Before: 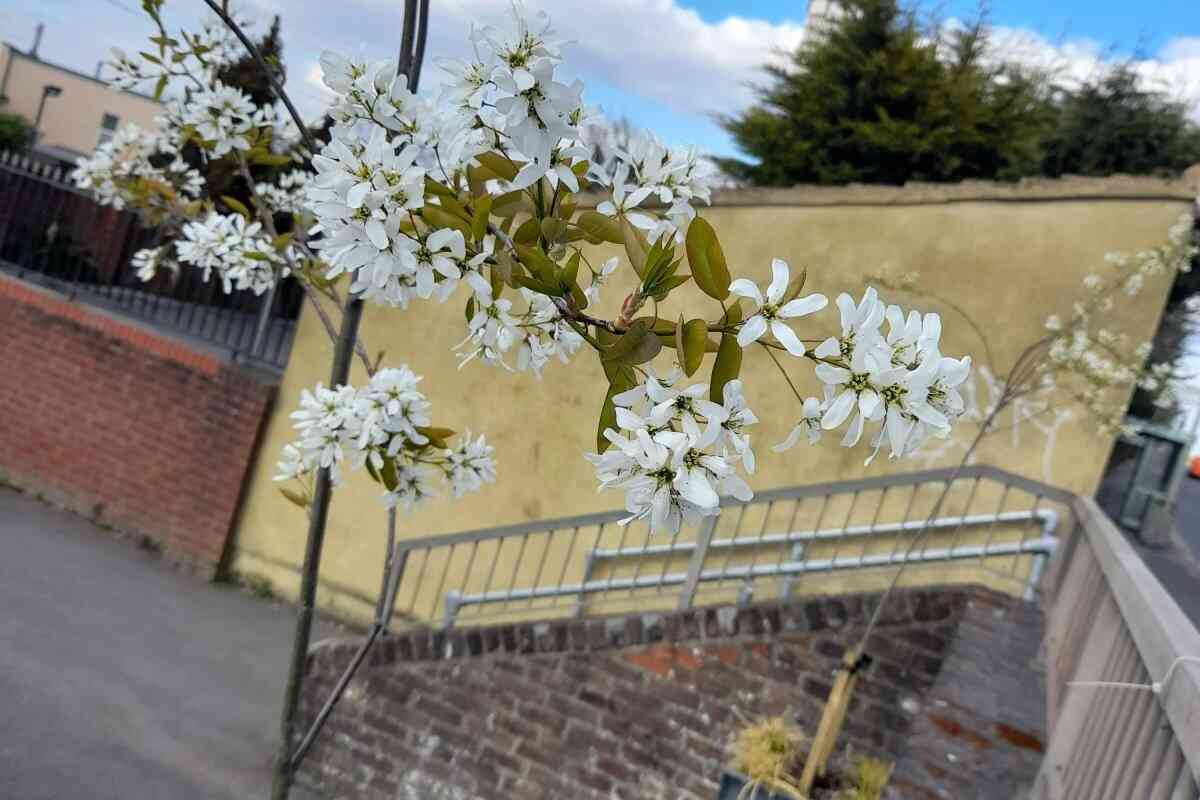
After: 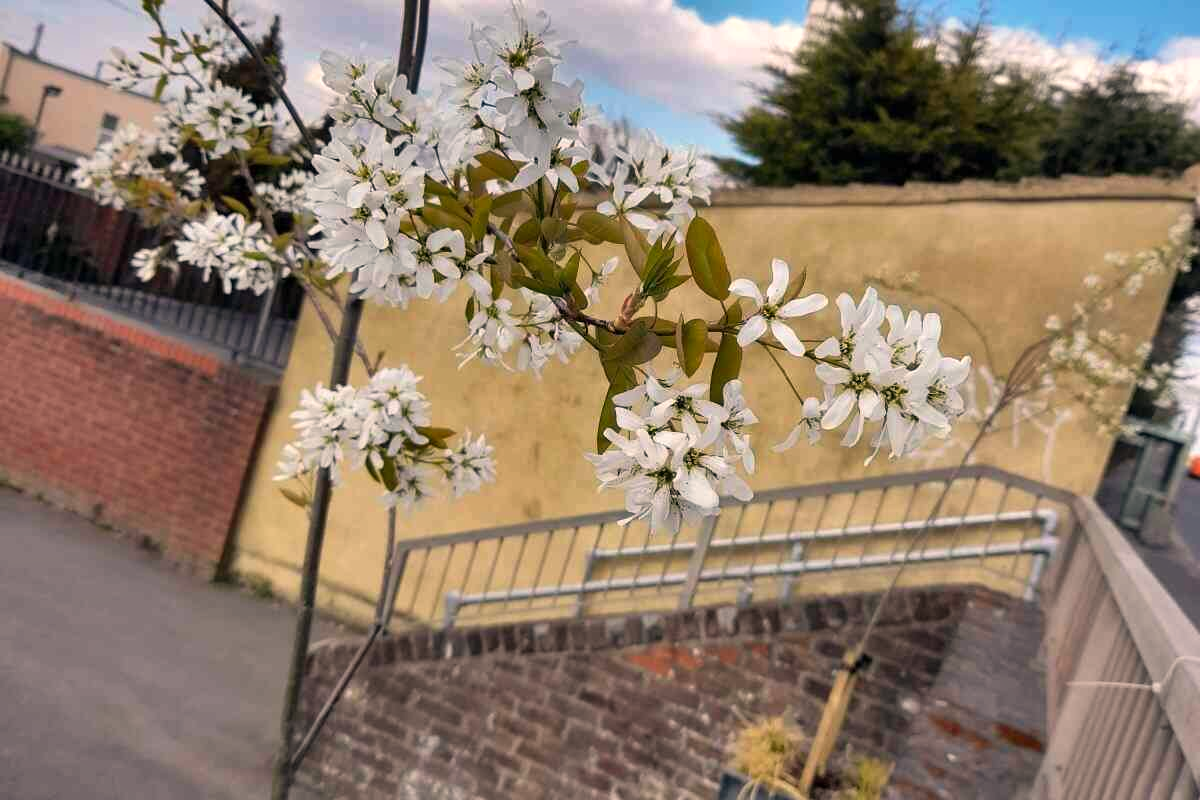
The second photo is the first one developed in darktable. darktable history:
tone equalizer: on, module defaults
shadows and highlights: shadows 75, highlights -60.85, soften with gaussian
white balance: red 1.127, blue 0.943
